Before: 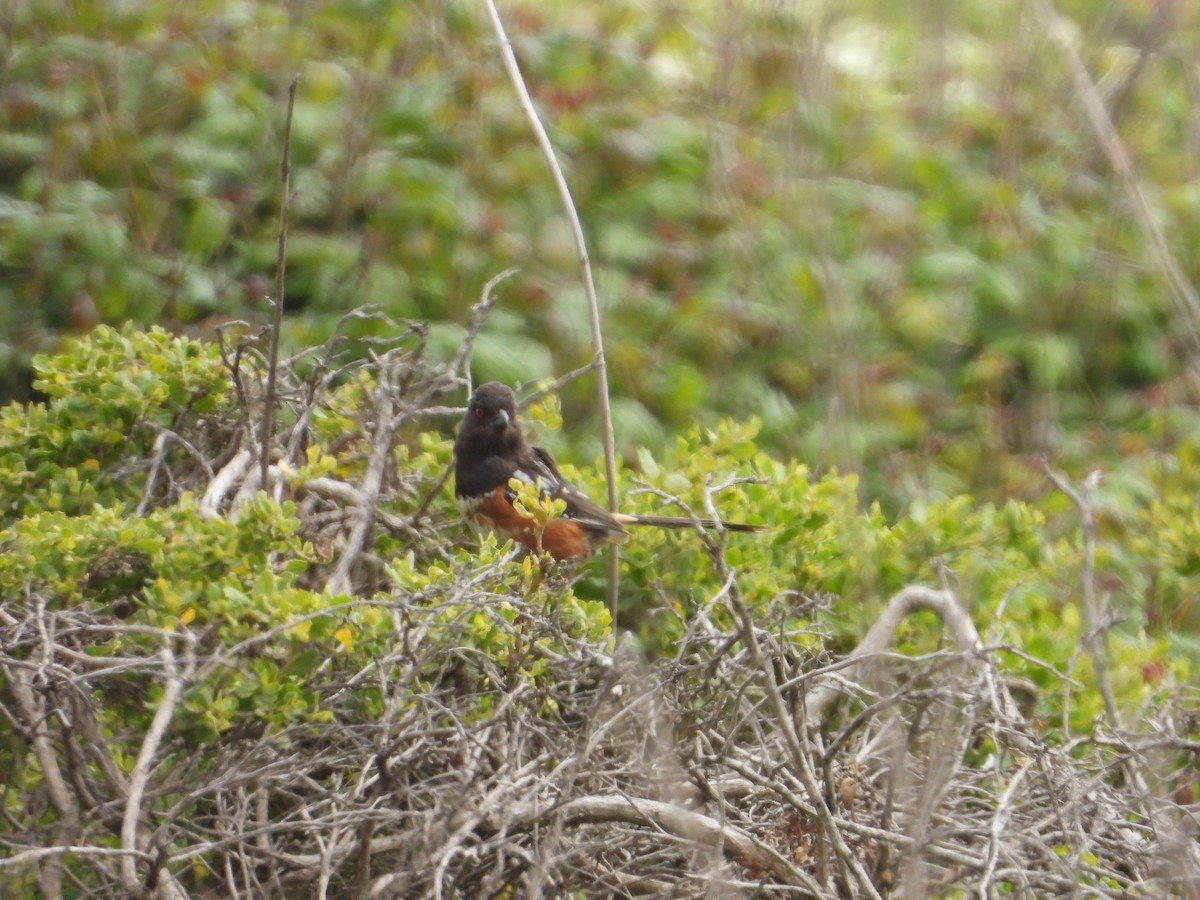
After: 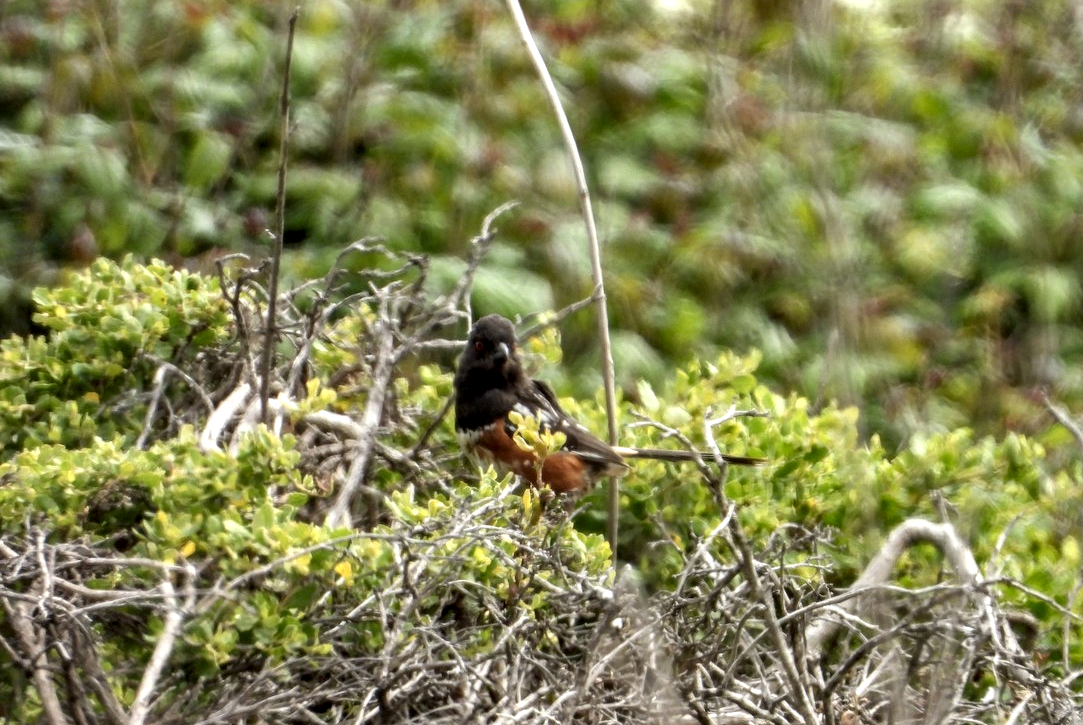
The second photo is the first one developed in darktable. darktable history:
shadows and highlights: radius 108.52, shadows 40.68, highlights -72.88, low approximation 0.01, soften with gaussian
crop: top 7.49%, right 9.717%, bottom 11.943%
local contrast: highlights 80%, shadows 57%, detail 175%, midtone range 0.602
